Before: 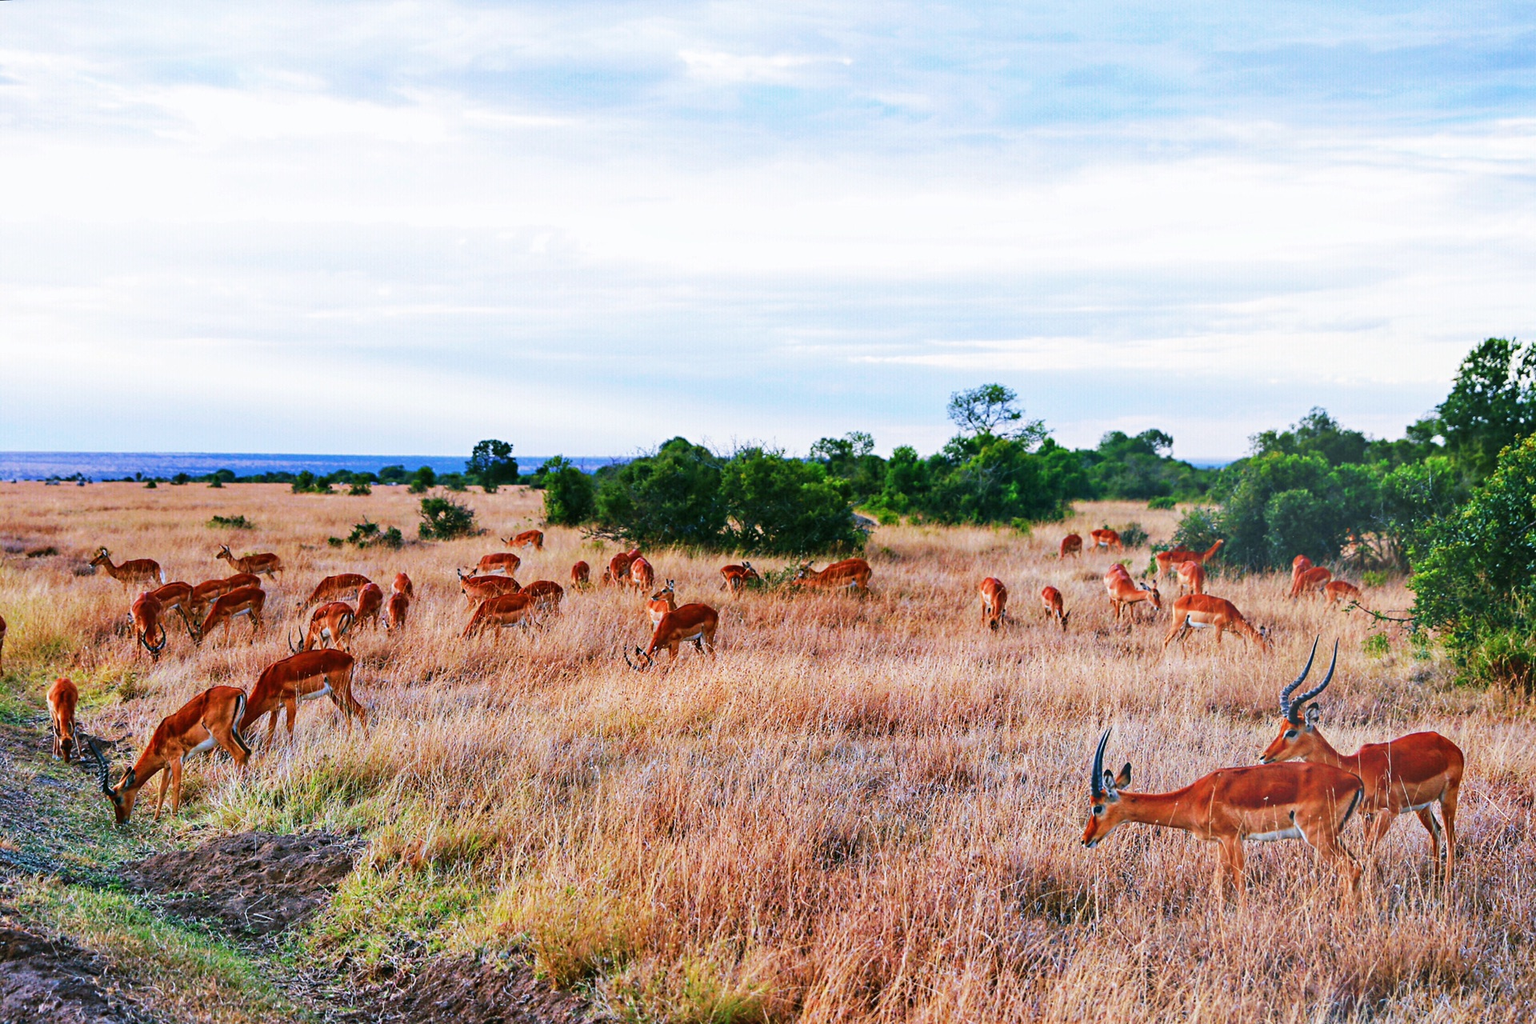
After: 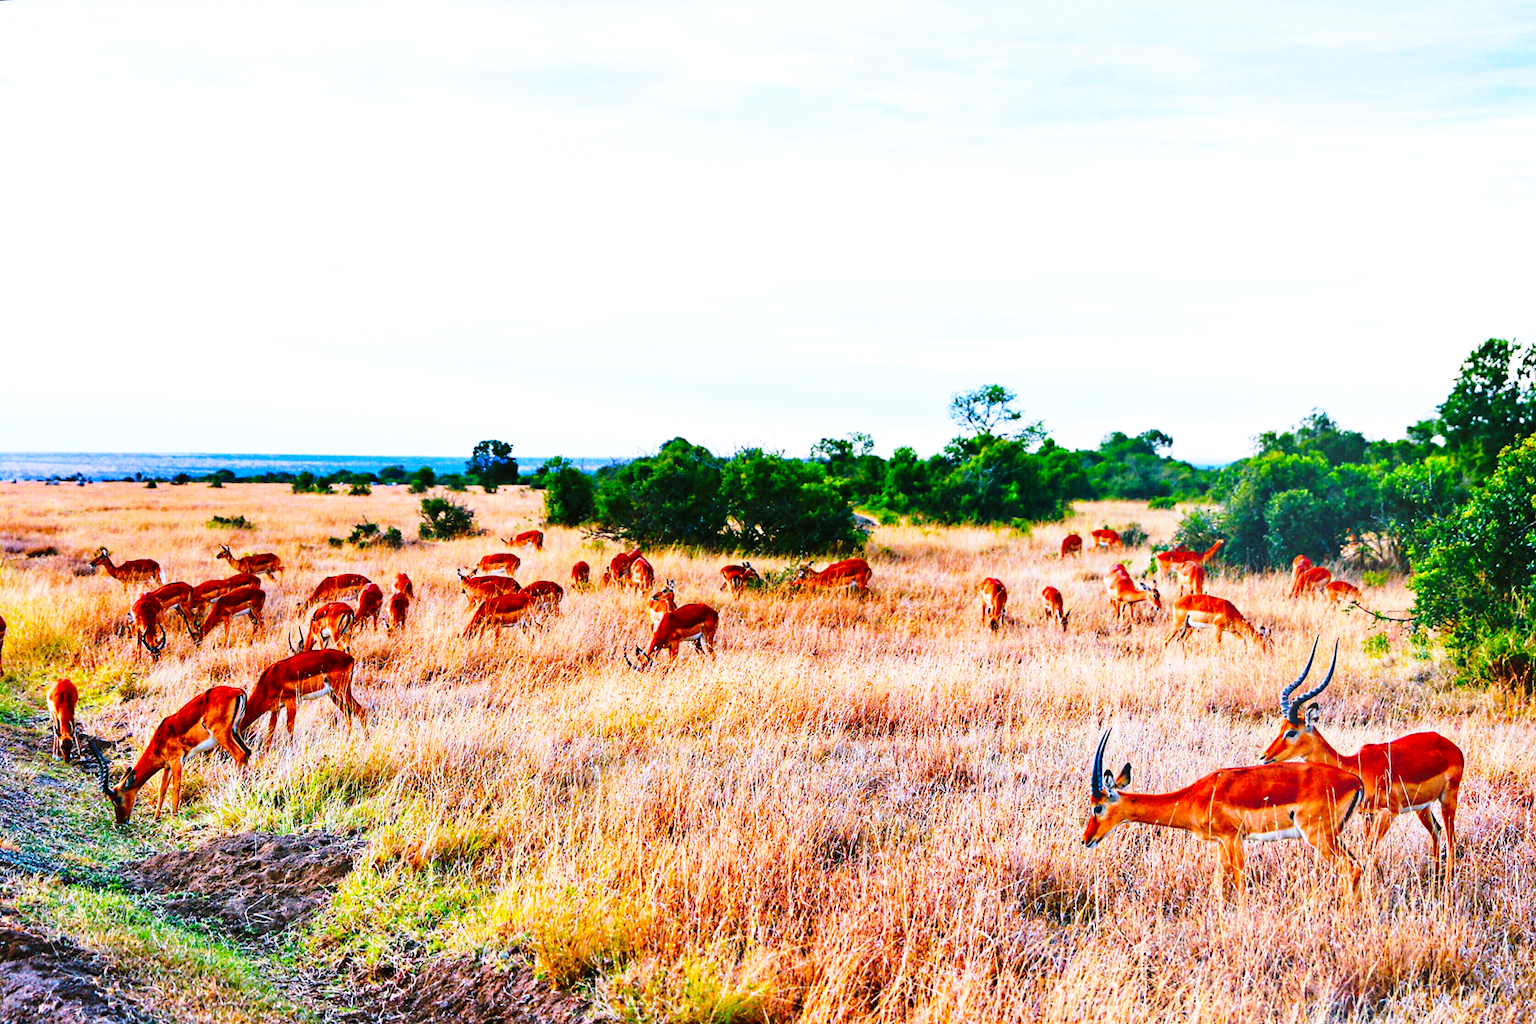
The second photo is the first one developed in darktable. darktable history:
color balance: lift [1, 1.001, 0.999, 1.001], gamma [1, 1.004, 1.007, 0.993], gain [1, 0.991, 0.987, 1.013], contrast 10%, output saturation 120%
base curve: curves: ch0 [(0, 0) (0.028, 0.03) (0.121, 0.232) (0.46, 0.748) (0.859, 0.968) (1, 1)], preserve colors none
